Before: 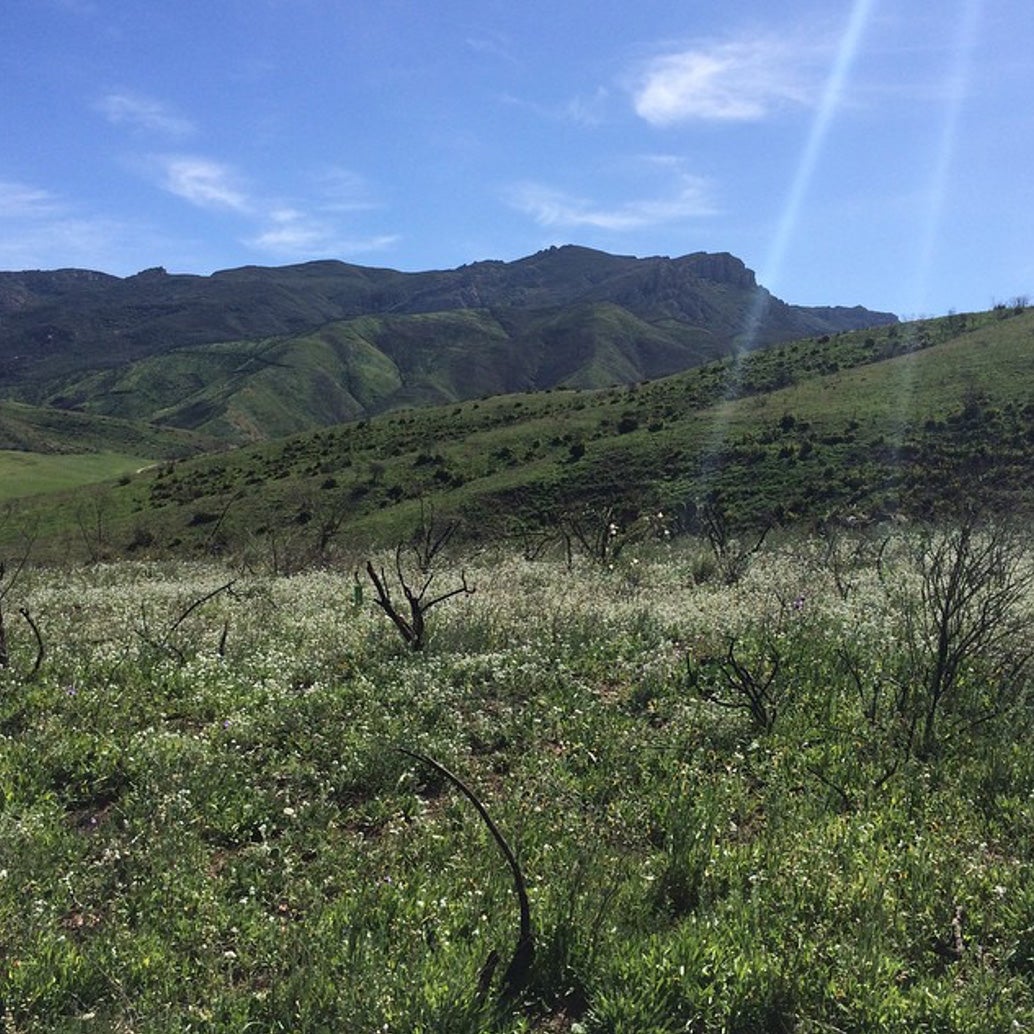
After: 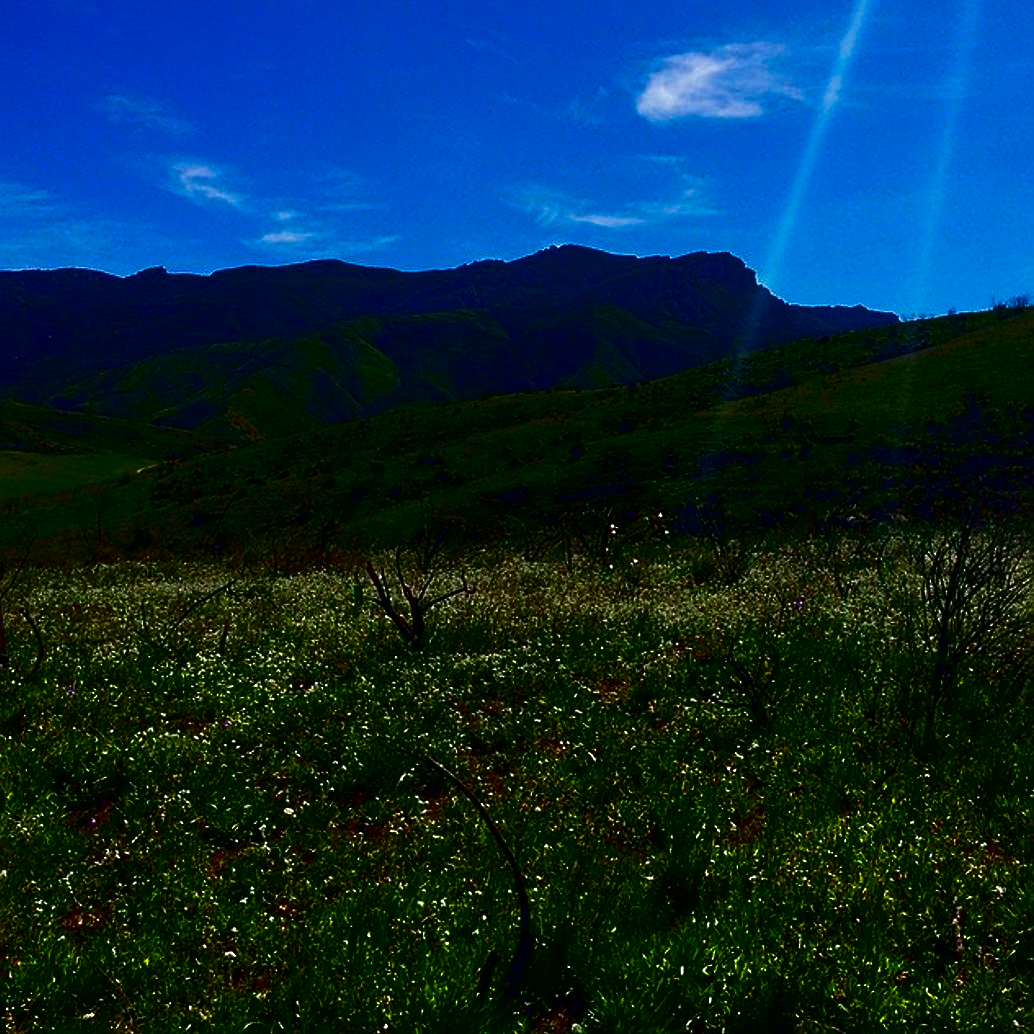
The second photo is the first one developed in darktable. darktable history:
sharpen: on, module defaults
contrast brightness saturation: brightness -1, saturation 1
